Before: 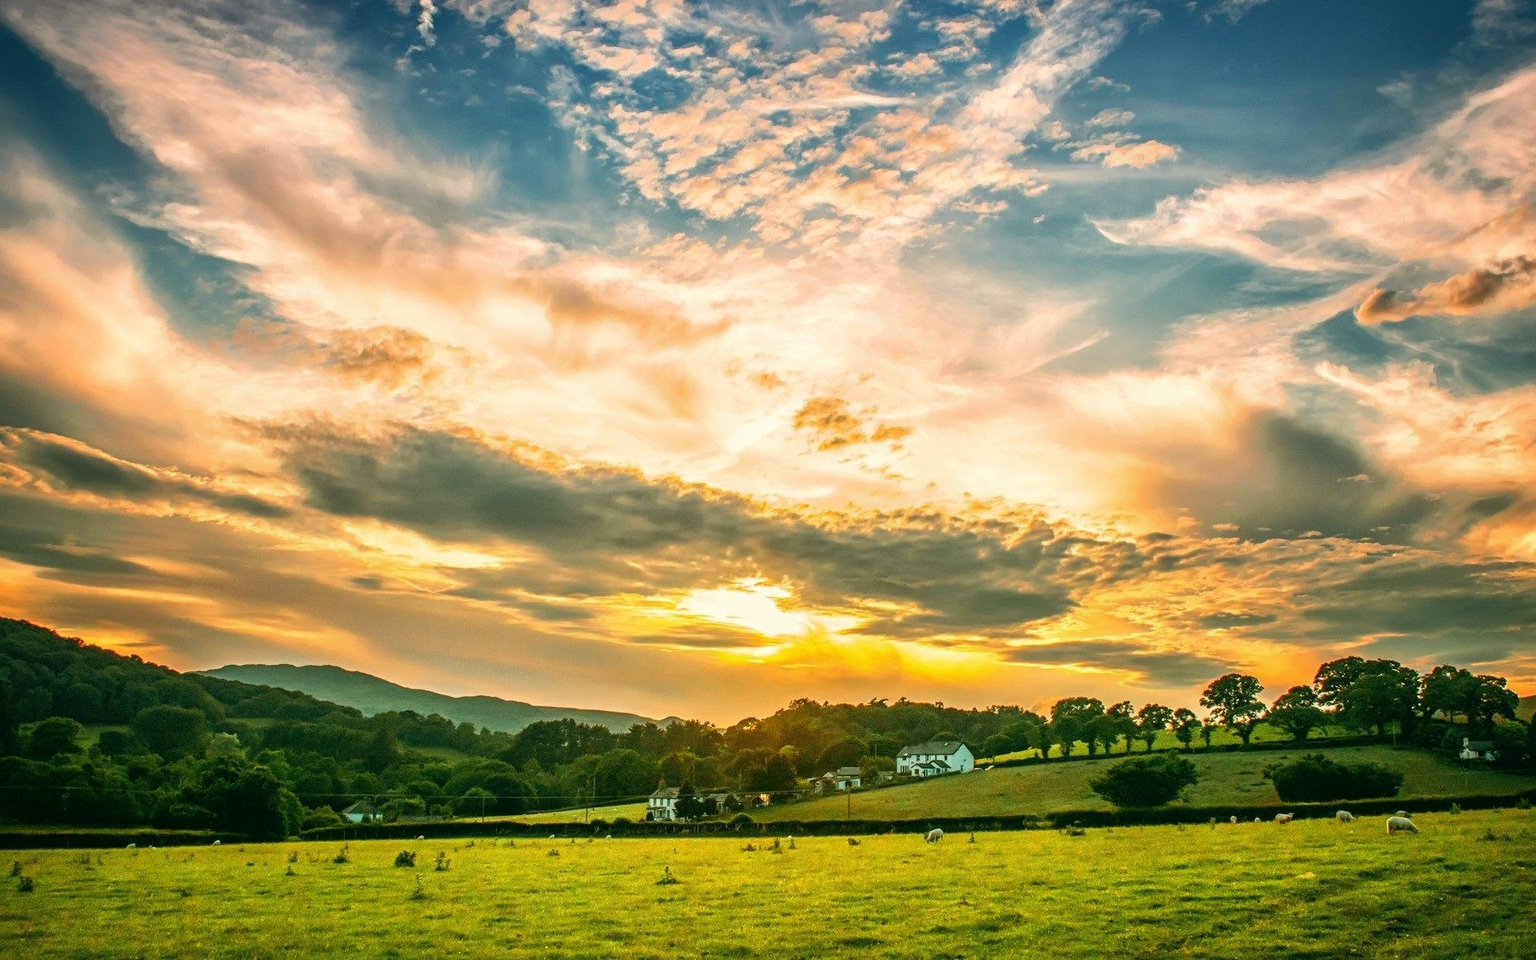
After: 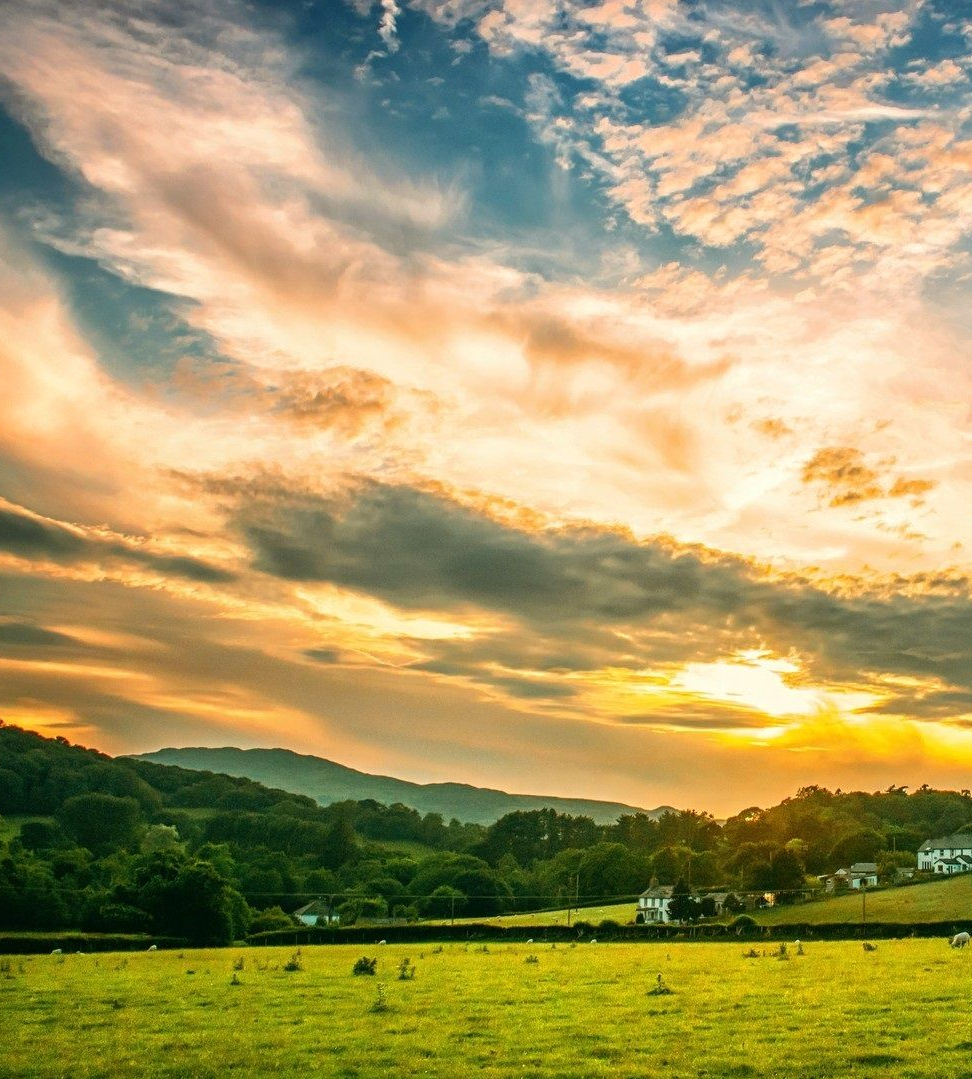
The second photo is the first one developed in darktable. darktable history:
crop: left 5.306%, right 38.435%
exposure: exposure 0.02 EV, compensate exposure bias true, compensate highlight preservation false
